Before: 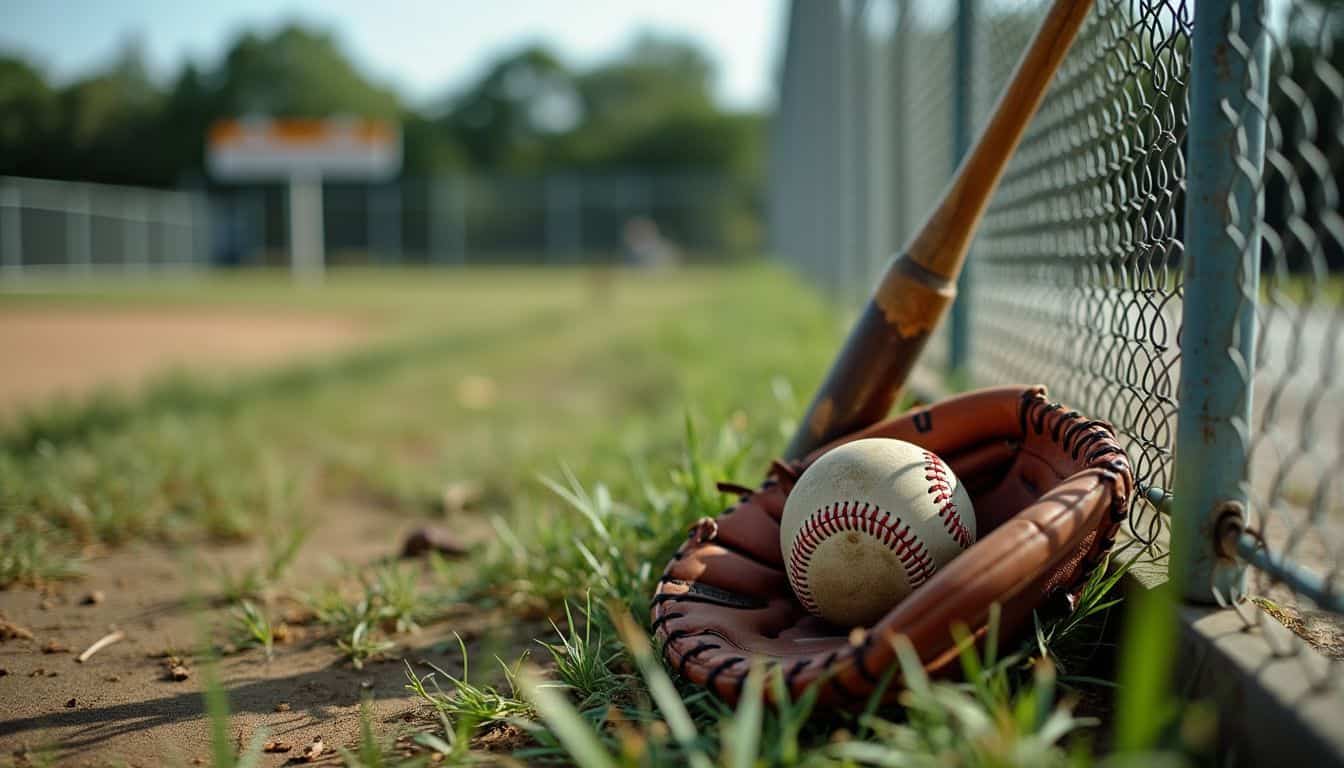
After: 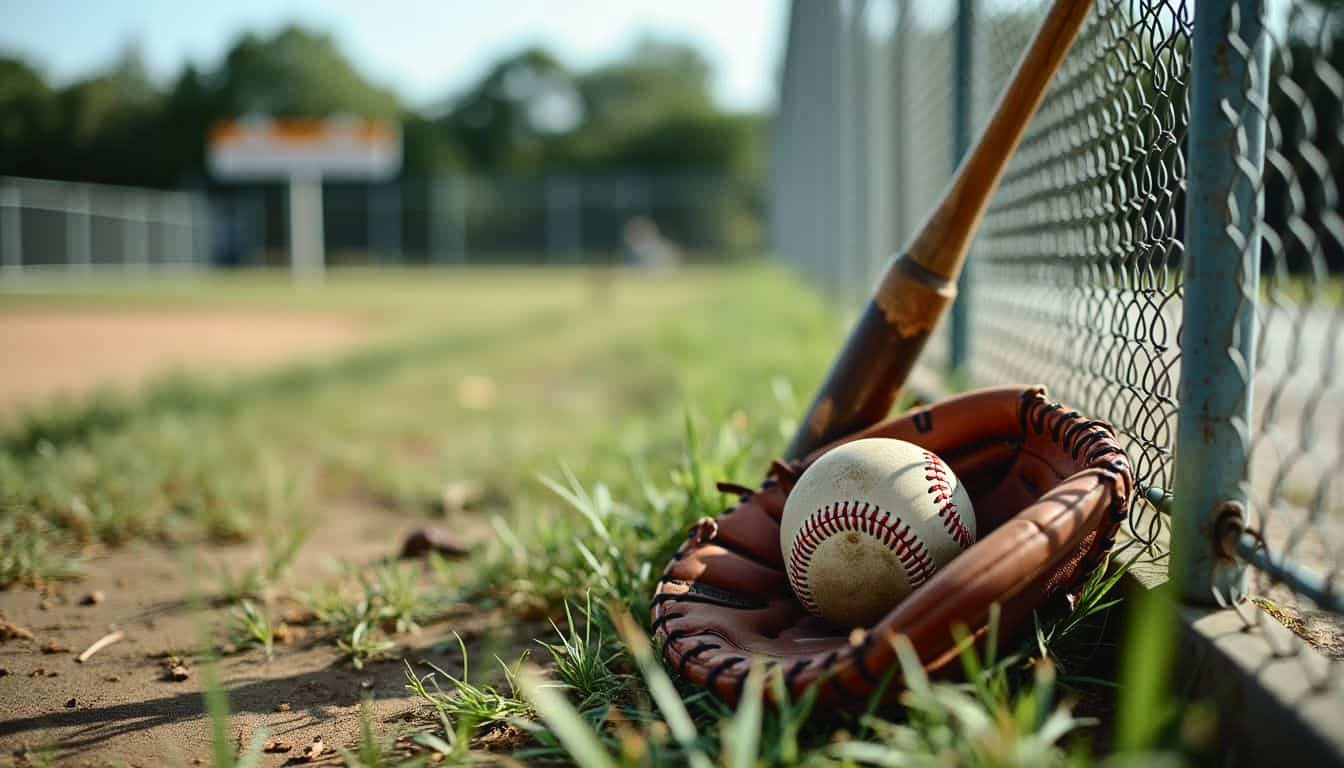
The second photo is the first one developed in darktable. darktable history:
tone curve: curves: ch0 [(0, 0) (0.003, 0.024) (0.011, 0.032) (0.025, 0.041) (0.044, 0.054) (0.069, 0.069) (0.1, 0.09) (0.136, 0.116) (0.177, 0.162) (0.224, 0.213) (0.277, 0.278) (0.335, 0.359) (0.399, 0.447) (0.468, 0.543) (0.543, 0.621) (0.623, 0.717) (0.709, 0.807) (0.801, 0.876) (0.898, 0.934) (1, 1)], color space Lab, independent channels, preserve colors none
